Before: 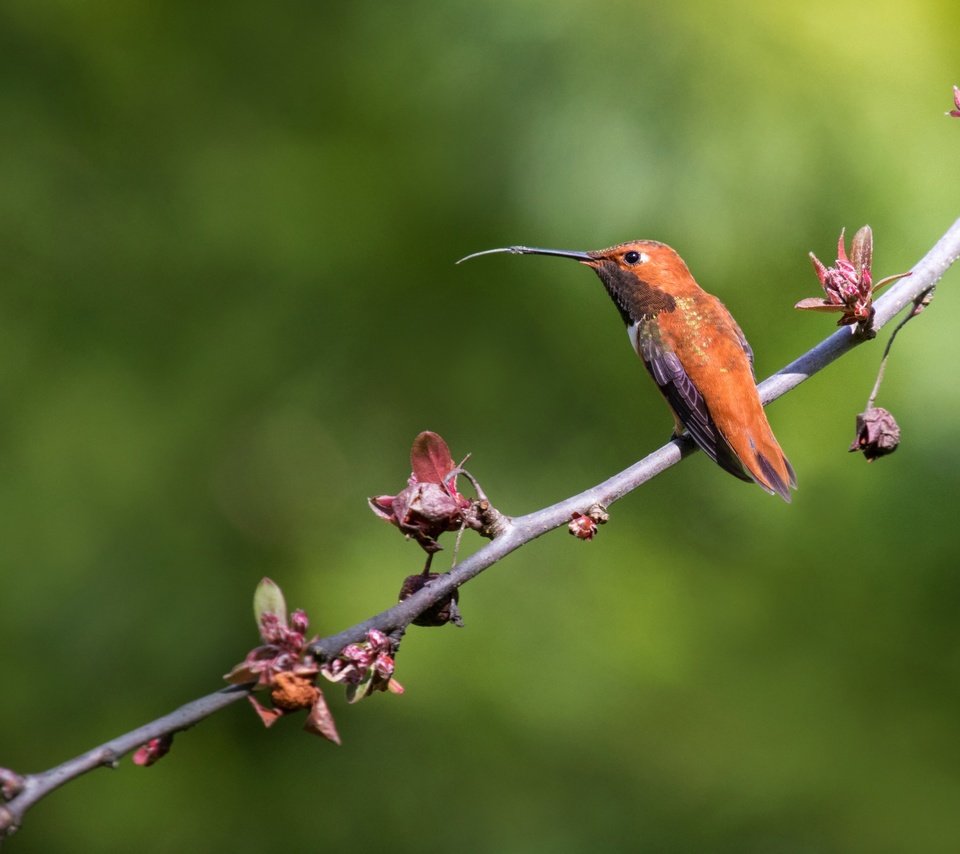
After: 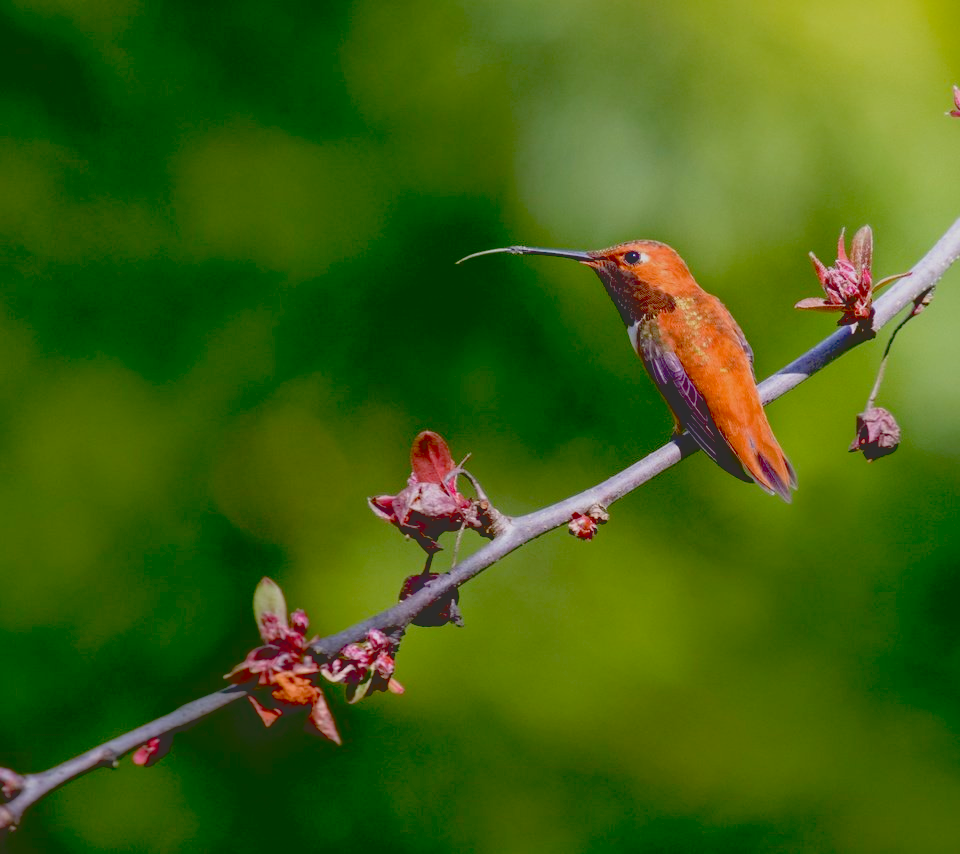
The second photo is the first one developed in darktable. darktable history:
exposure: black level correction 0.046, exposure -0.228 EV, compensate highlight preservation false
tone curve: curves: ch0 [(0, 0.172) (1, 0.91)], color space Lab, independent channels, preserve colors none
